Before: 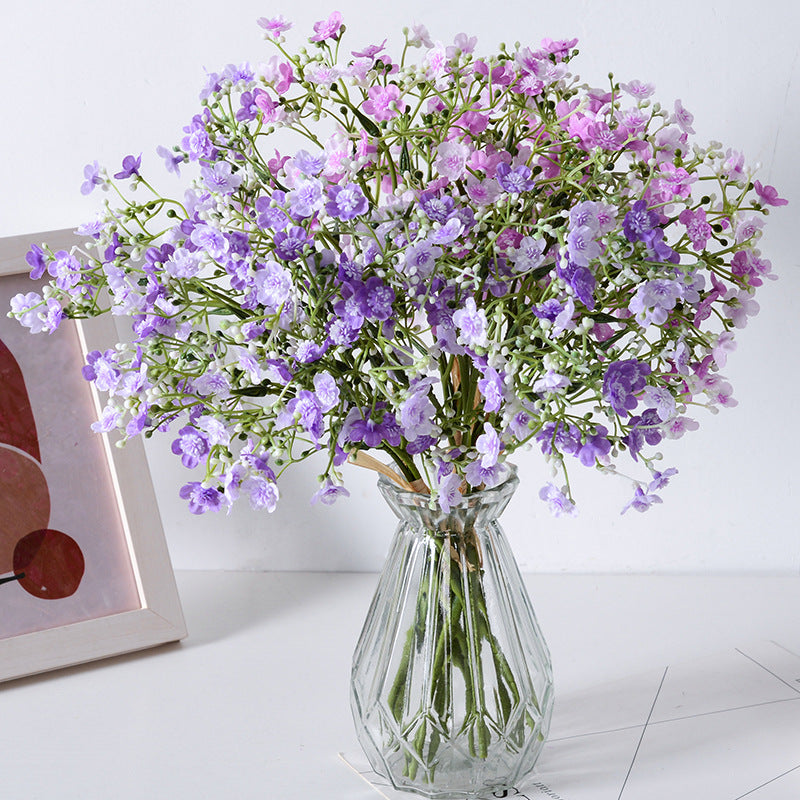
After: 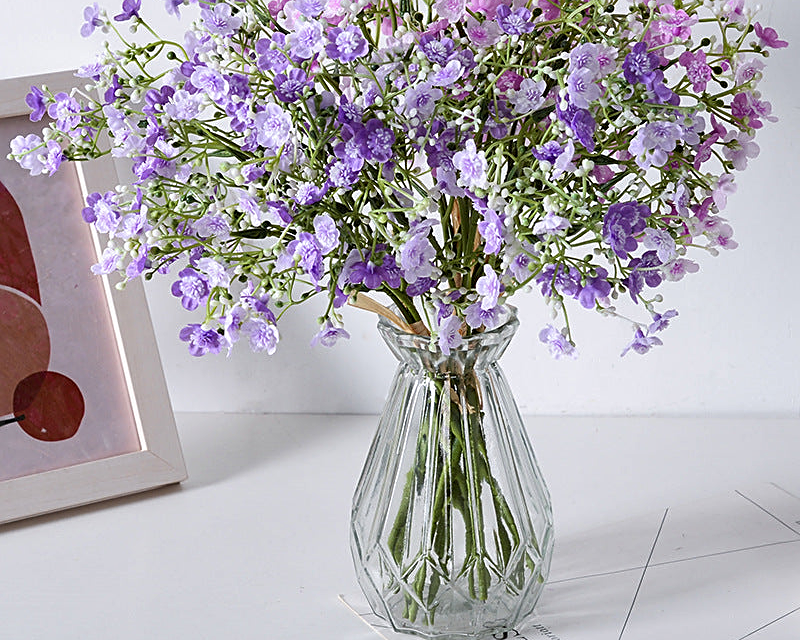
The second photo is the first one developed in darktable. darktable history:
crop and rotate: top 19.998%
shadows and highlights: shadows 32, highlights -32, soften with gaussian
sharpen: on, module defaults
